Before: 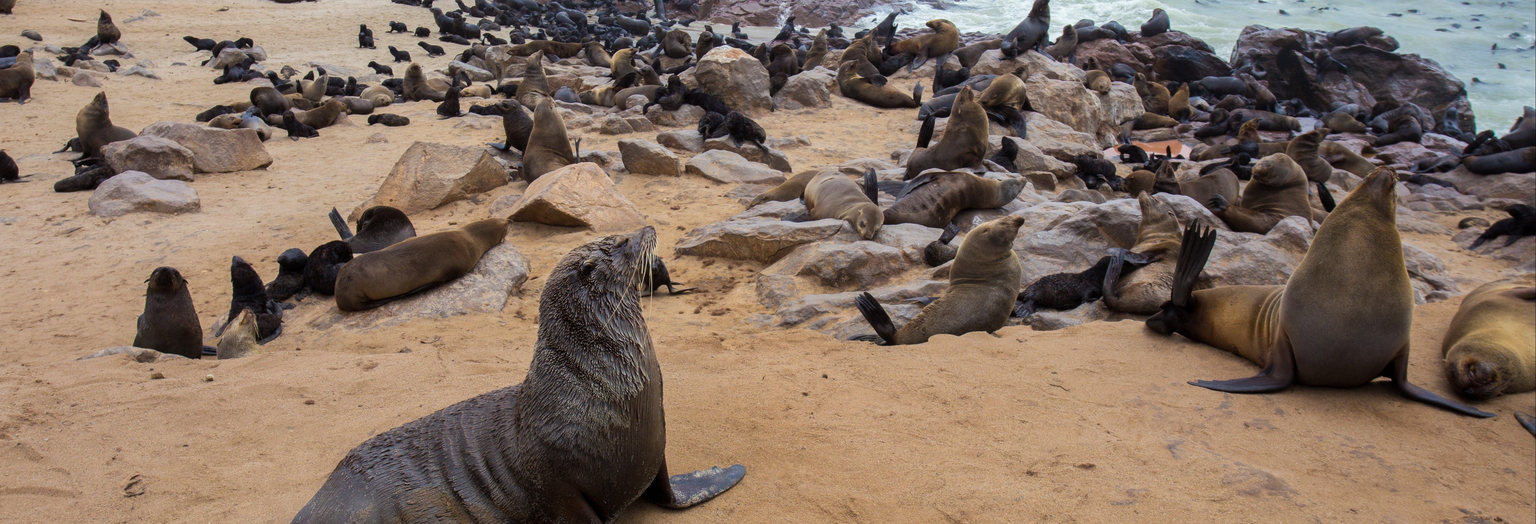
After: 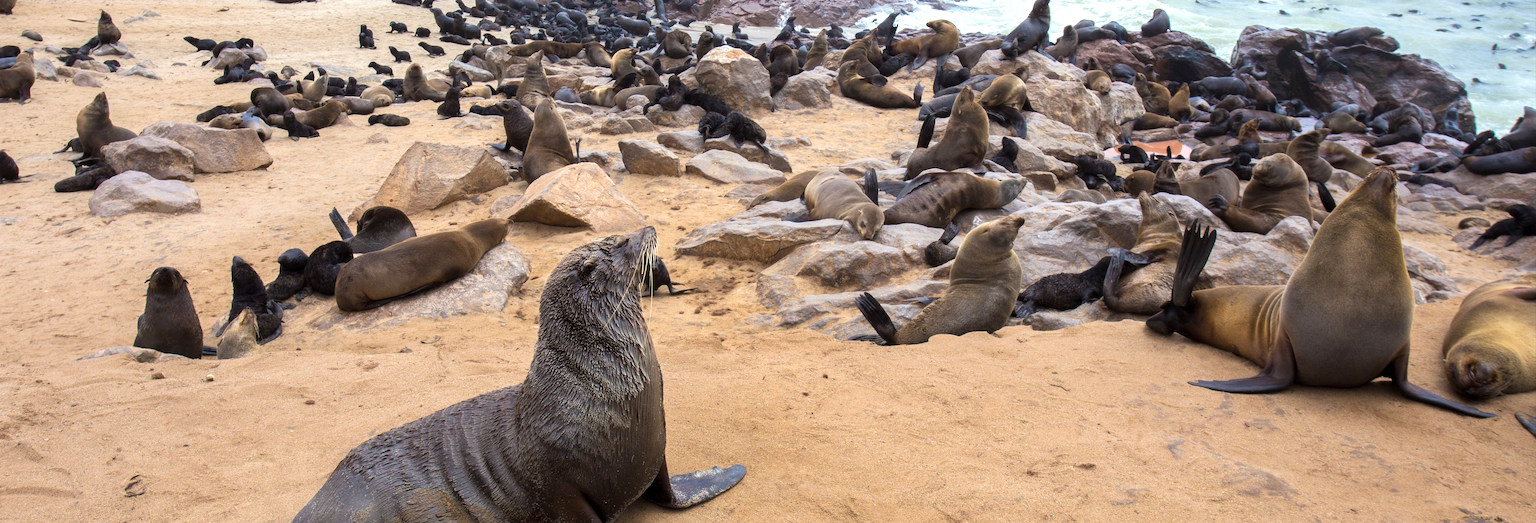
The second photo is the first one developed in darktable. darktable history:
exposure: exposure 0.663 EV, compensate highlight preservation false
